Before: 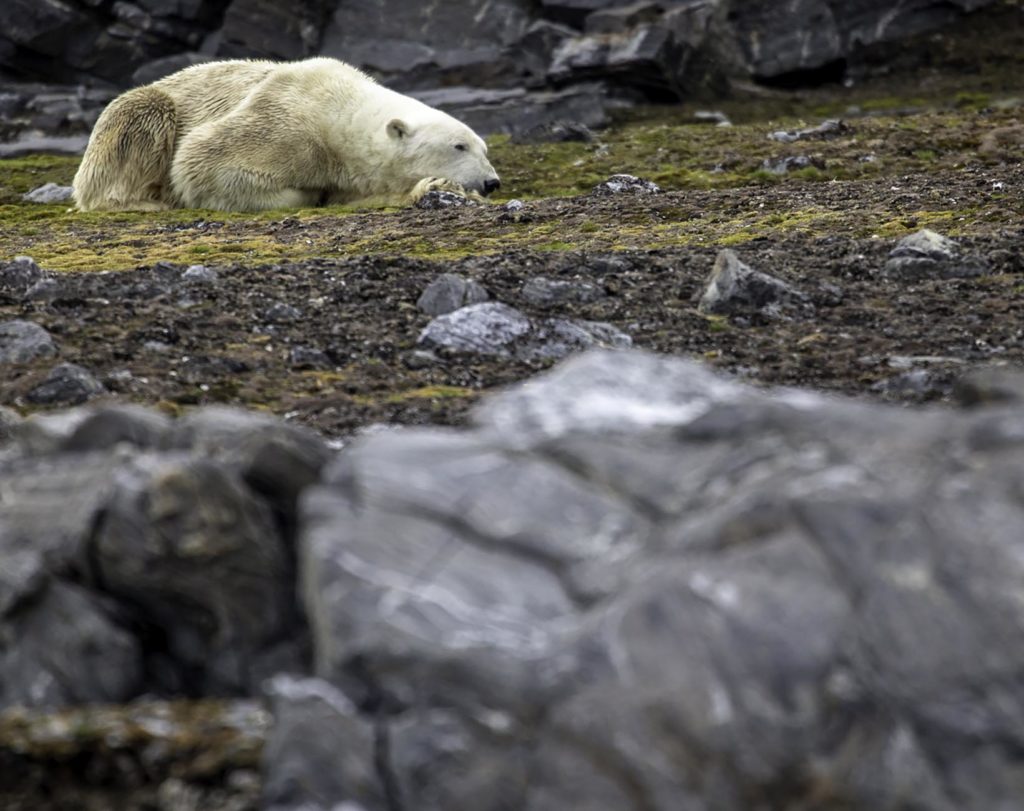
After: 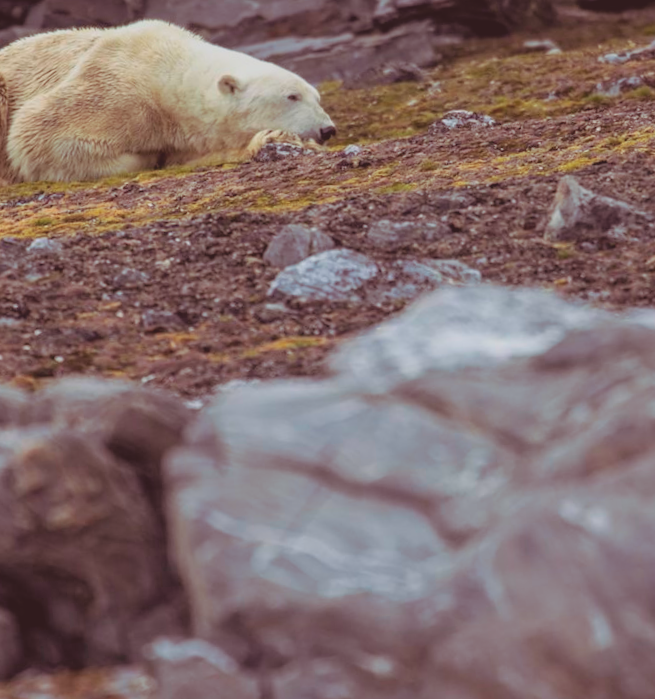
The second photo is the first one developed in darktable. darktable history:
crop and rotate: left 12.648%, right 20.685%
rotate and perspective: rotation -5°, crop left 0.05, crop right 0.952, crop top 0.11, crop bottom 0.89
split-toning: highlights › hue 298.8°, highlights › saturation 0.73, compress 41.76%
contrast brightness saturation: contrast -0.28
